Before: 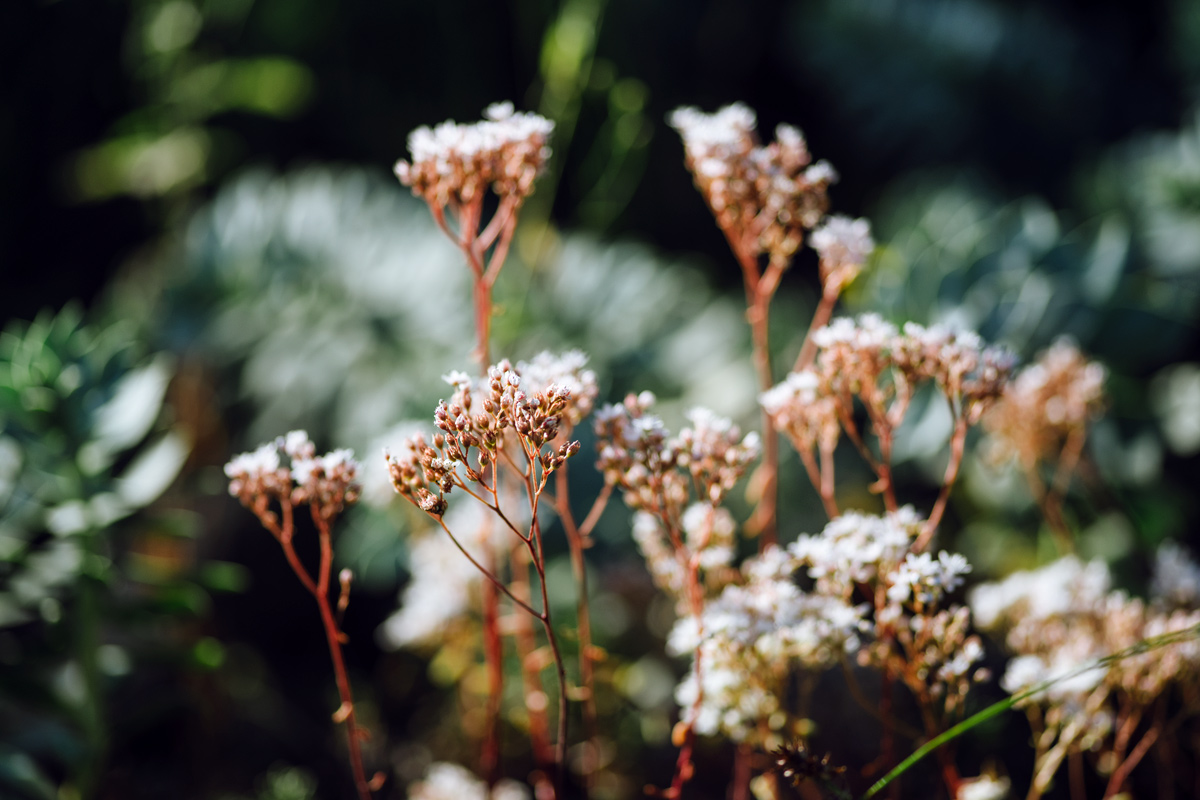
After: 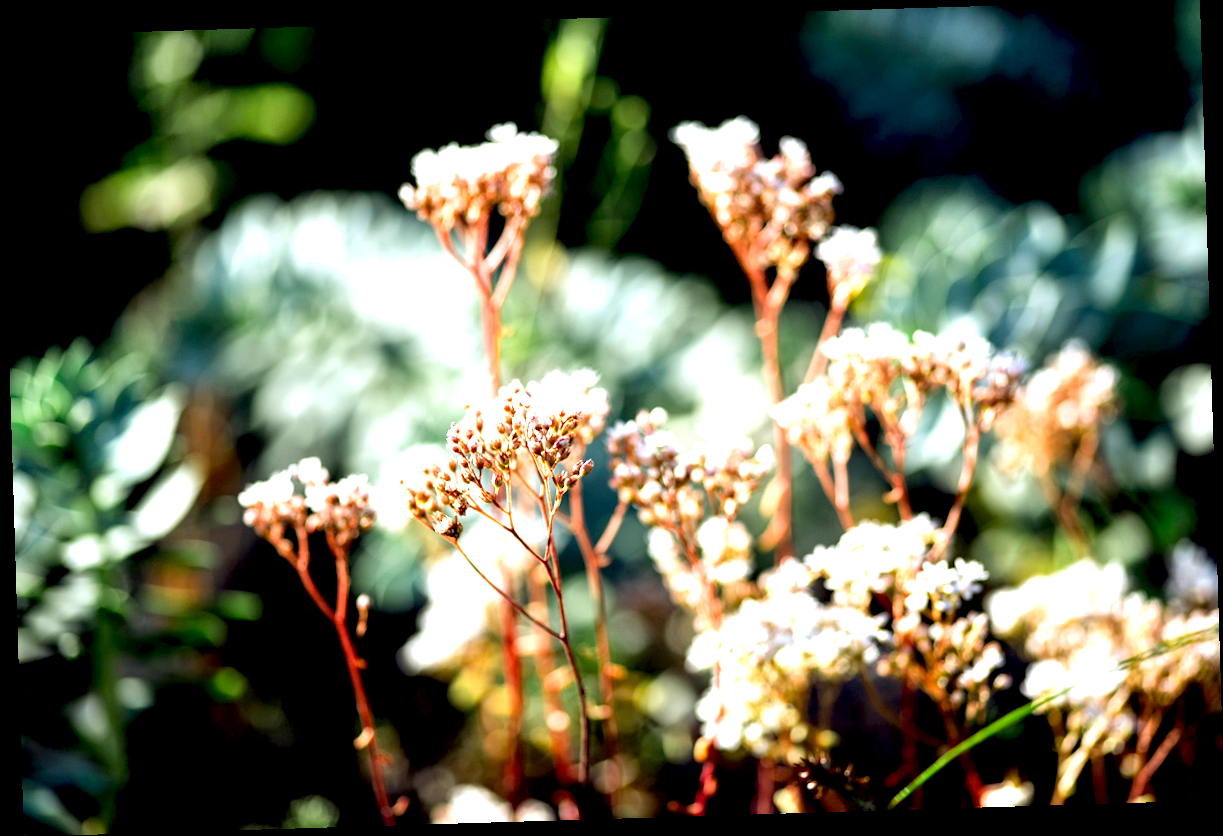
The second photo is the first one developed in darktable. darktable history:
exposure: black level correction 0.009, exposure 1.425 EV, compensate highlight preservation false
rotate and perspective: rotation -1.75°, automatic cropping off
